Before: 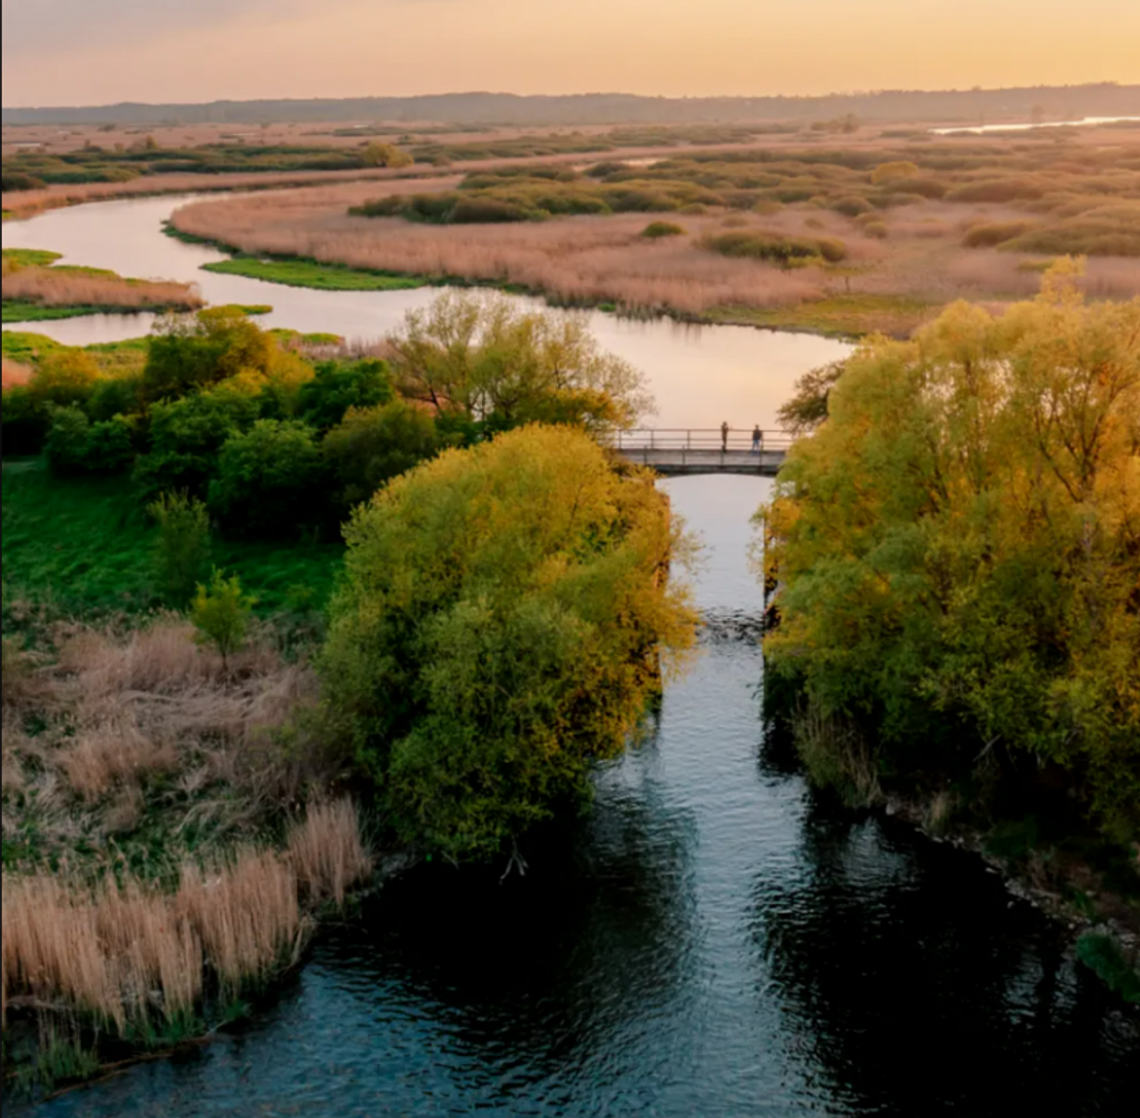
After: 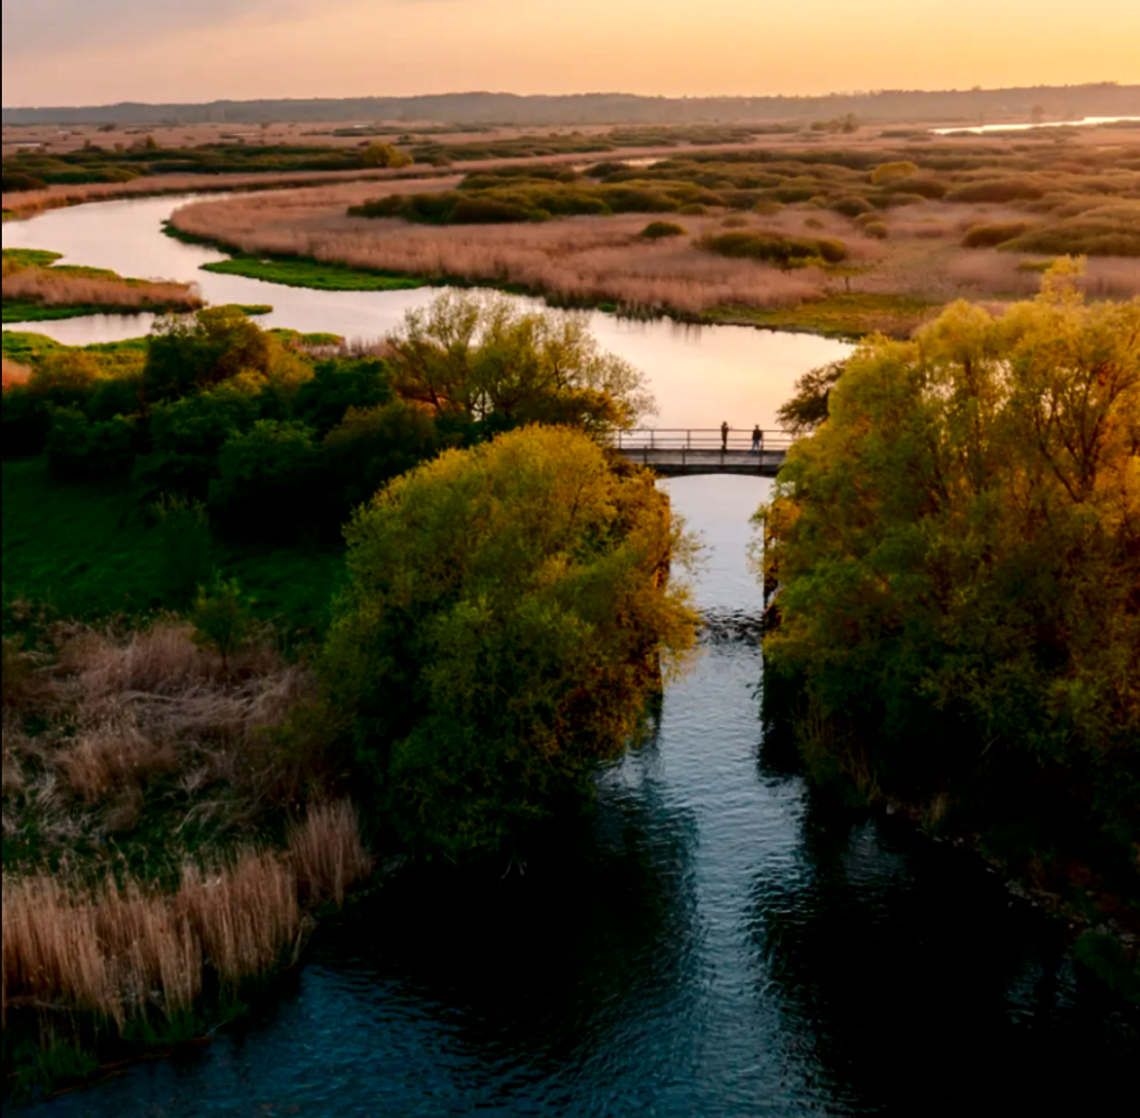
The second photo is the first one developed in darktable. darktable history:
tone equalizer: -8 EV -0.377 EV, -7 EV -0.361 EV, -6 EV -0.303 EV, -5 EV -0.202 EV, -3 EV 0.247 EV, -2 EV 0.321 EV, -1 EV 0.363 EV, +0 EV 0.435 EV, edges refinement/feathering 500, mask exposure compensation -1.57 EV, preserve details no
contrast brightness saturation: contrast 0.096, brightness -0.268, saturation 0.148
